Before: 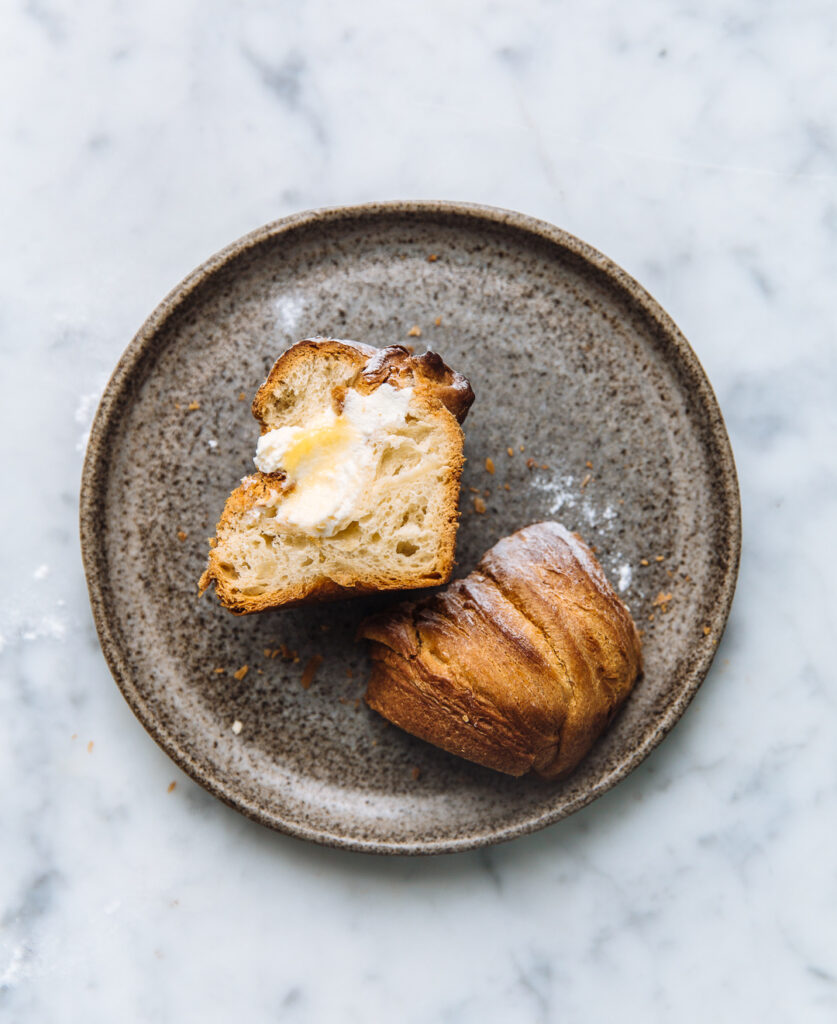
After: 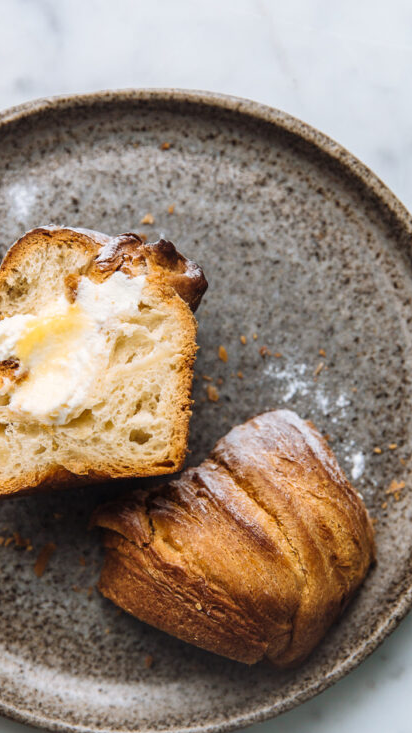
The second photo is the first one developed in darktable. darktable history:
crop: left 31.927%, top 10.95%, right 18.789%, bottom 17.402%
